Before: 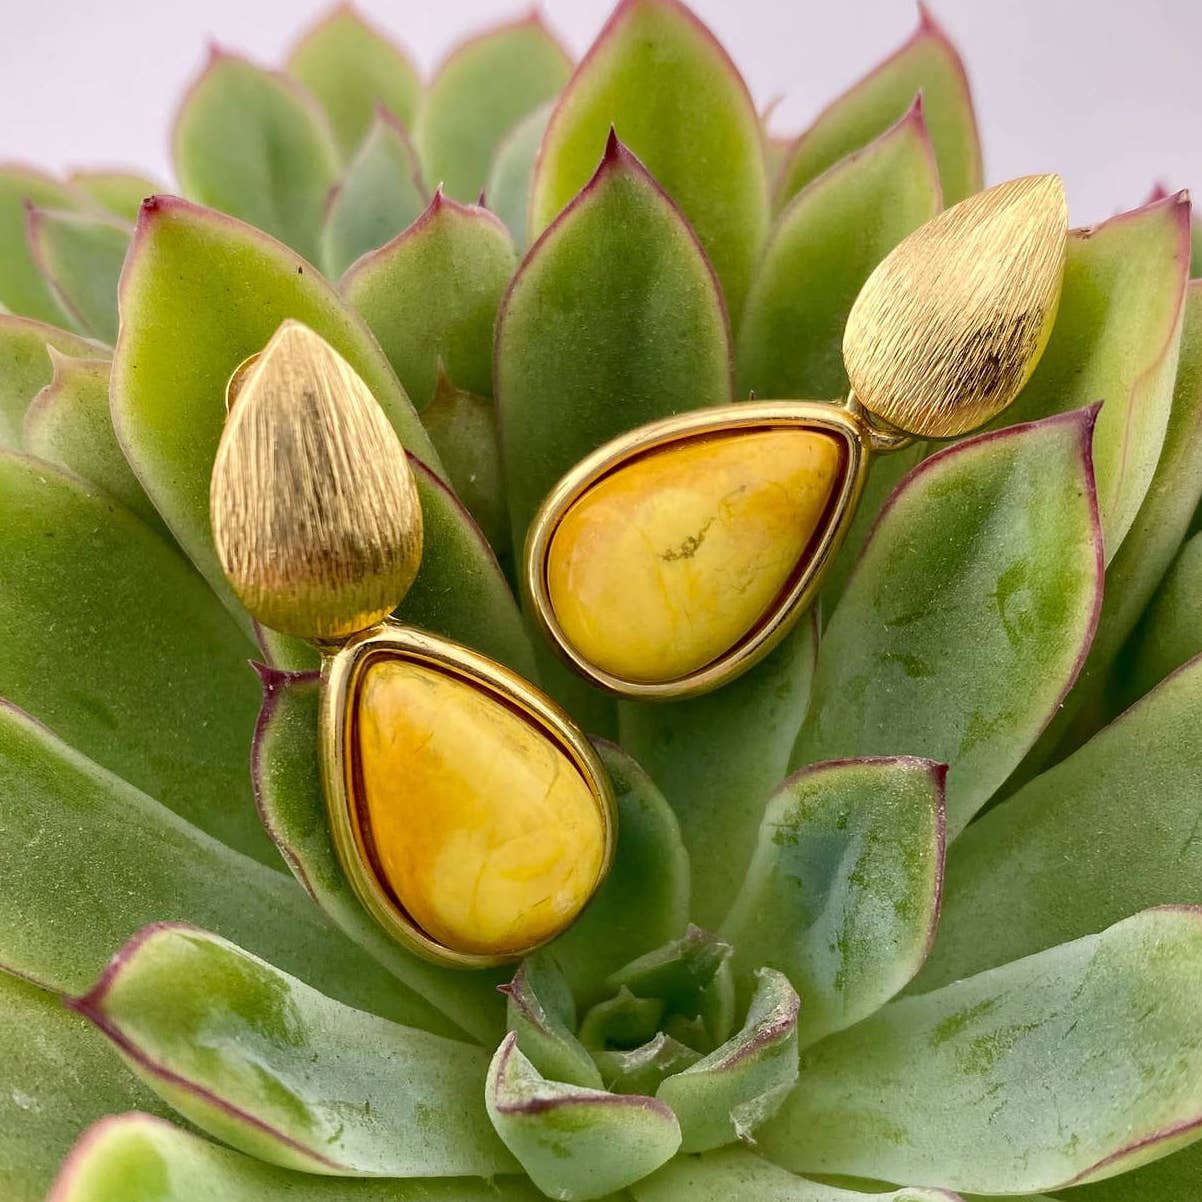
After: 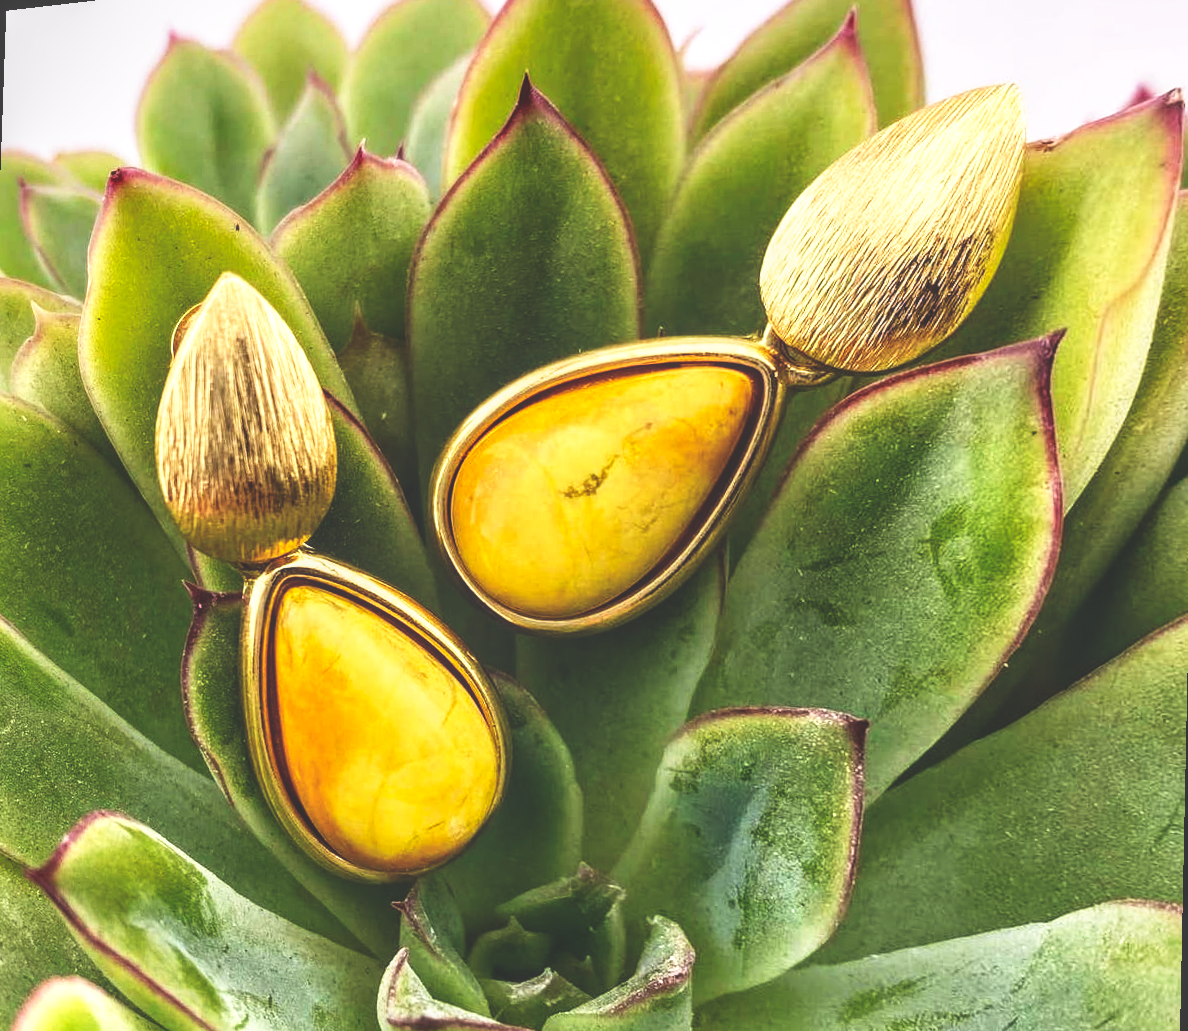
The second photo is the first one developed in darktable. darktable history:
local contrast: on, module defaults
base curve: curves: ch0 [(0, 0.036) (0.007, 0.037) (0.604, 0.887) (1, 1)], preserve colors none
rotate and perspective: rotation 1.69°, lens shift (vertical) -0.023, lens shift (horizontal) -0.291, crop left 0.025, crop right 0.988, crop top 0.092, crop bottom 0.842
